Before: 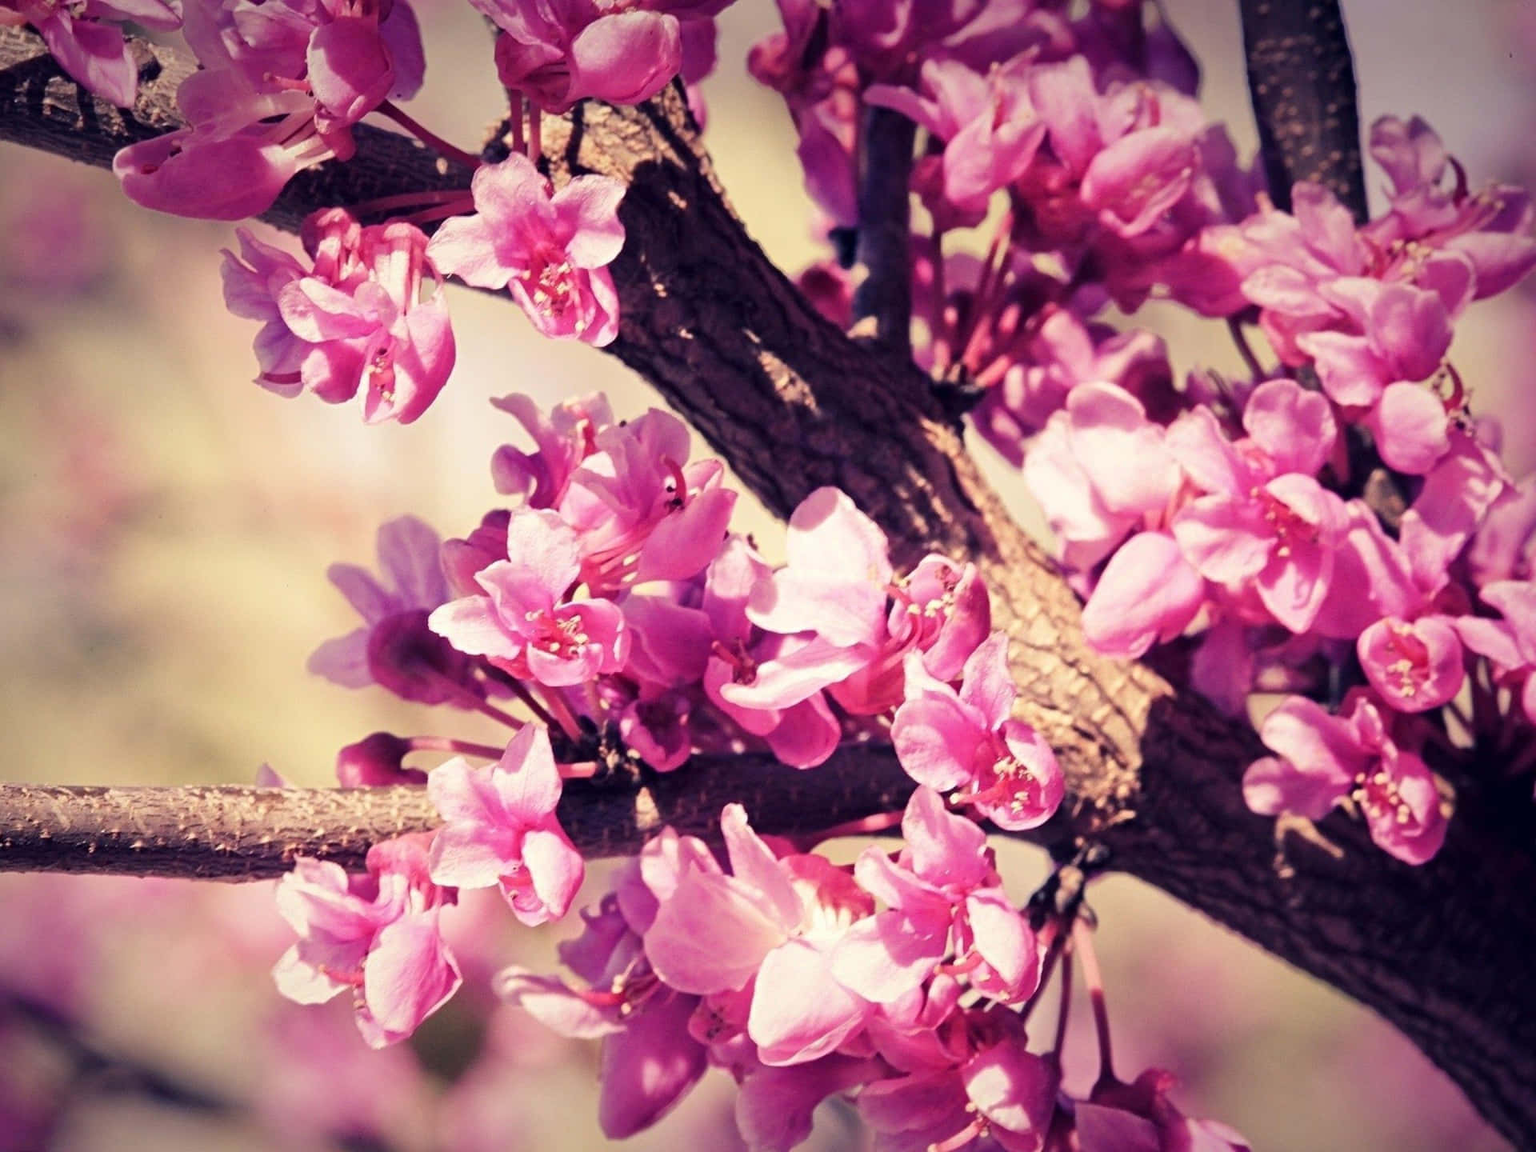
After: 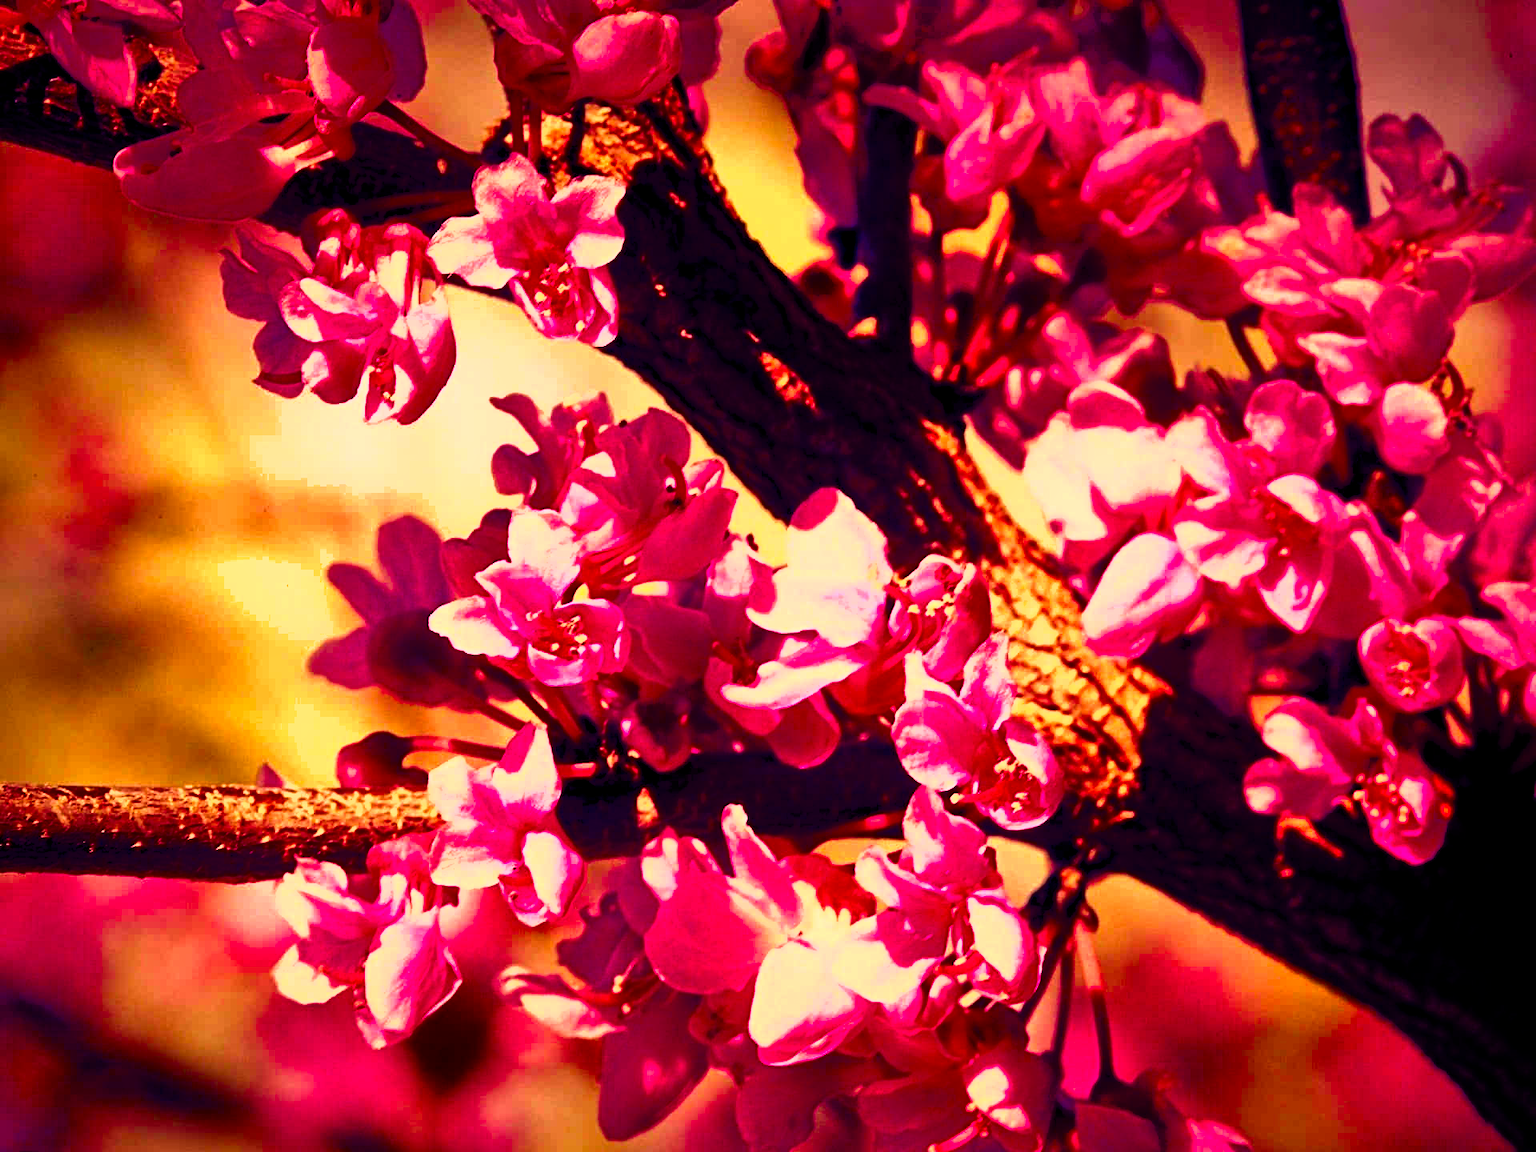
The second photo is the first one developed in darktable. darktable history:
shadows and highlights: low approximation 0.01, soften with gaussian
tone equalizer: -8 EV -0.417 EV, -7 EV -0.389 EV, -6 EV -0.333 EV, -5 EV -0.222 EV, -3 EV 0.222 EV, -2 EV 0.333 EV, -1 EV 0.389 EV, +0 EV 0.417 EV, edges refinement/feathering 500, mask exposure compensation -1.57 EV, preserve details no
white balance: red 1.127, blue 0.943
levels: levels [0, 0.48, 0.961]
contrast brightness saturation: brightness -1, saturation 1
